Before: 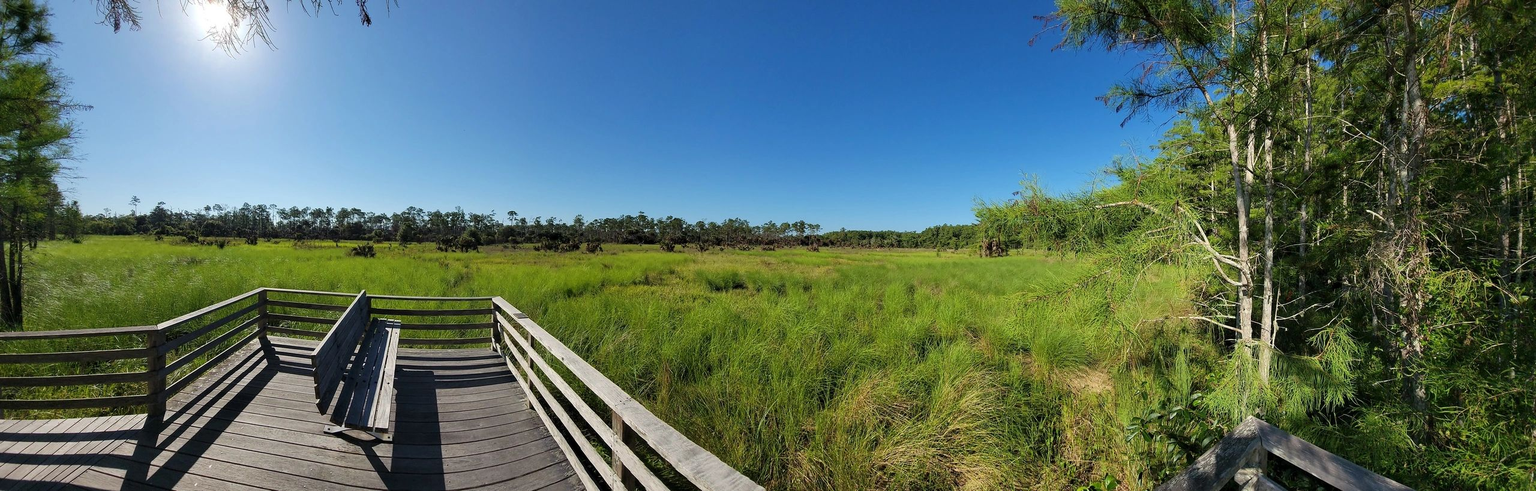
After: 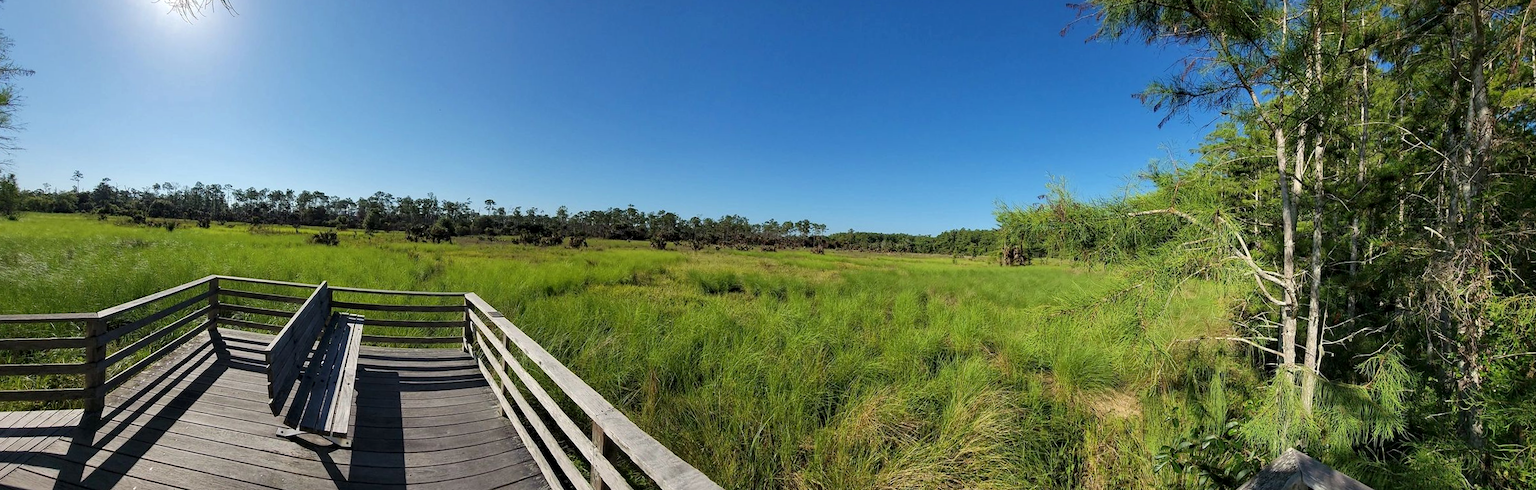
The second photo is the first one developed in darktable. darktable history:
tone equalizer: edges refinement/feathering 500, mask exposure compensation -1.57 EV, preserve details no
local contrast: highlights 103%, shadows 101%, detail 119%, midtone range 0.2
crop and rotate: angle -1.73°
